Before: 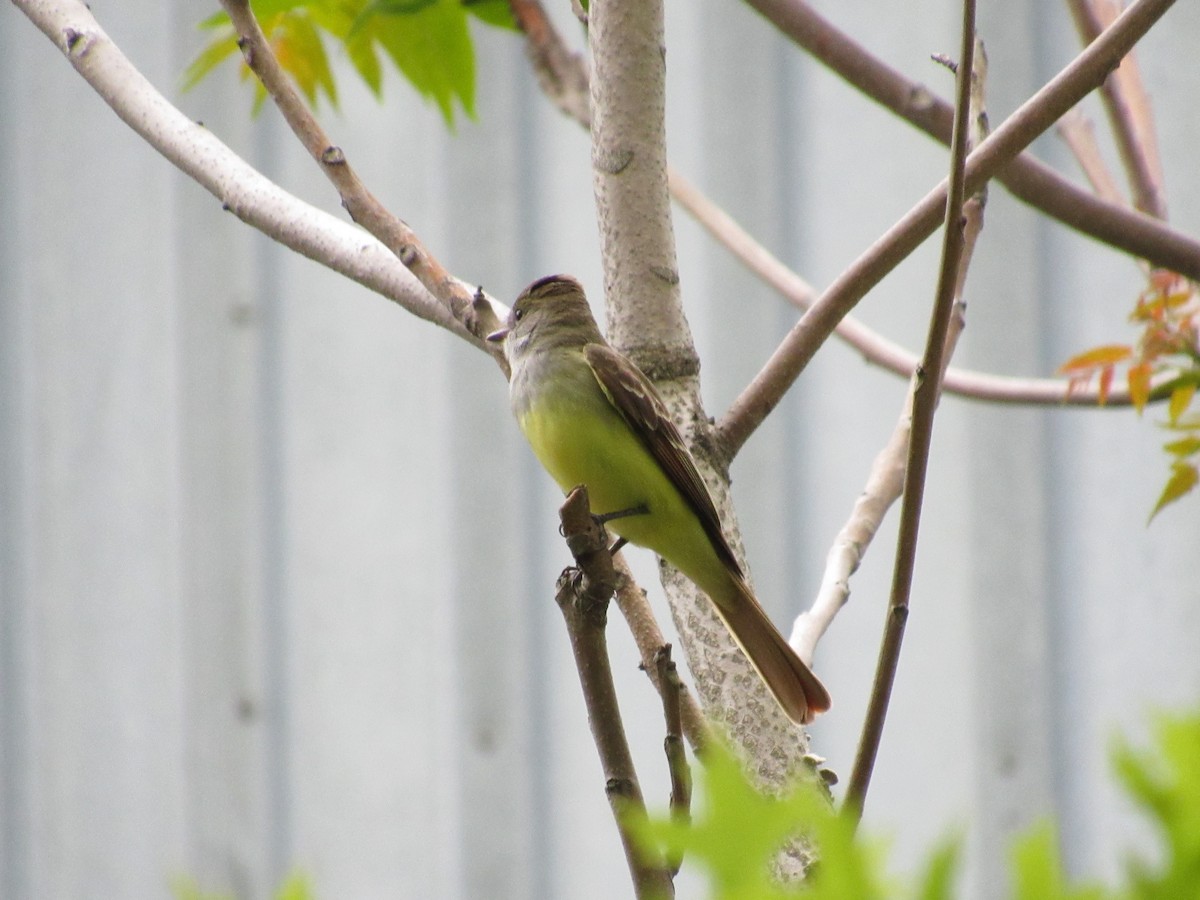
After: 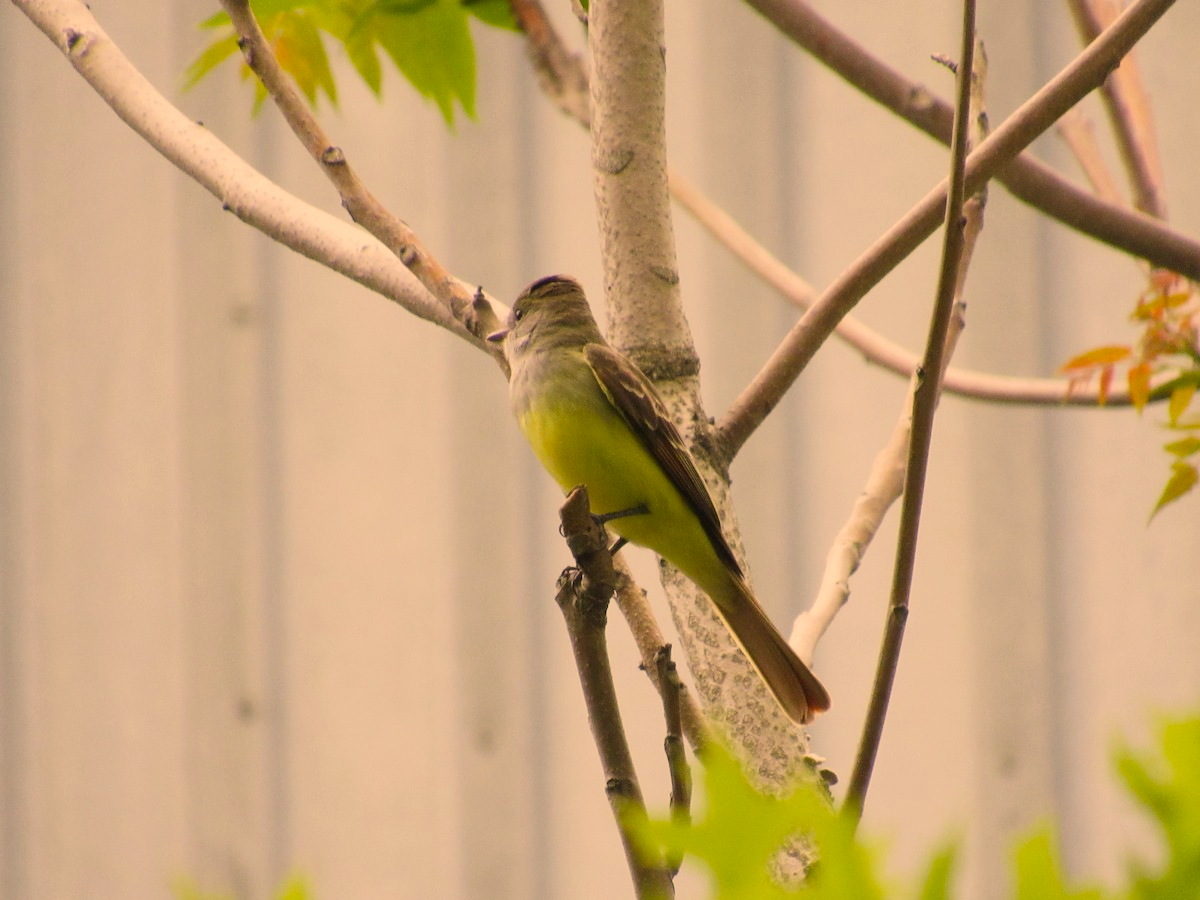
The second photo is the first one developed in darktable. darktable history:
tone equalizer: -8 EV -0.001 EV, -7 EV 0.004 EV, -6 EV -0.037 EV, -5 EV 0.015 EV, -4 EV -0.011 EV, -3 EV 0.025 EV, -2 EV -0.08 EV, -1 EV -0.31 EV, +0 EV -0.557 EV, edges refinement/feathering 500, mask exposure compensation -1.57 EV, preserve details no
color correction: highlights a* 14.95, highlights b* 31.46
